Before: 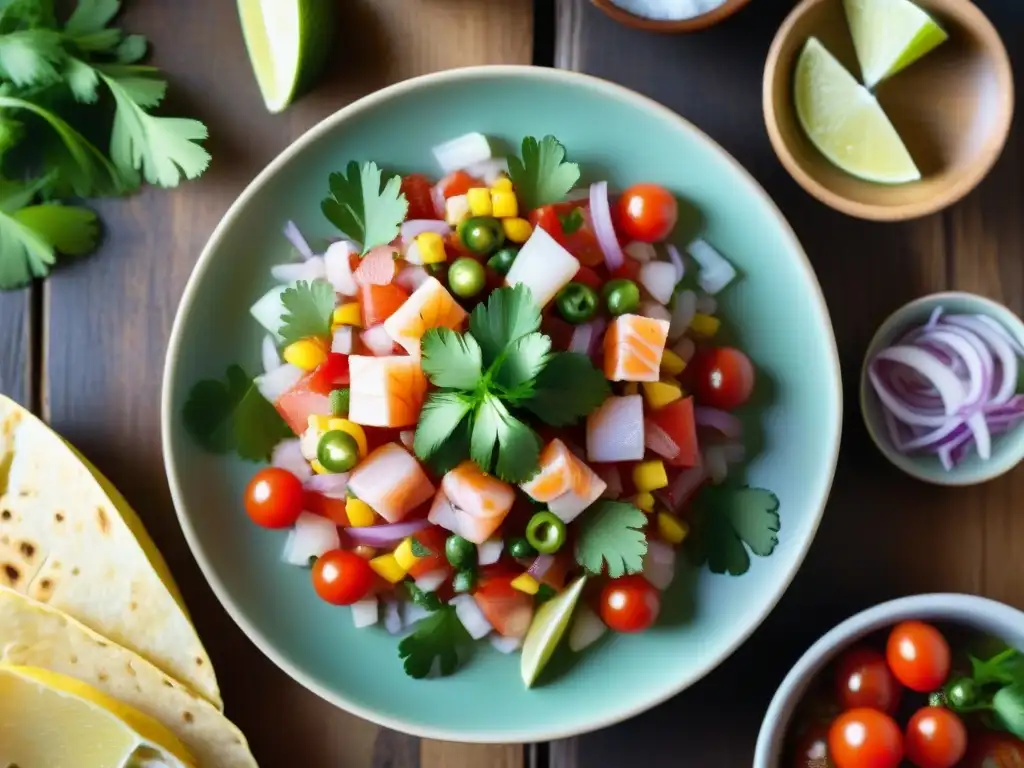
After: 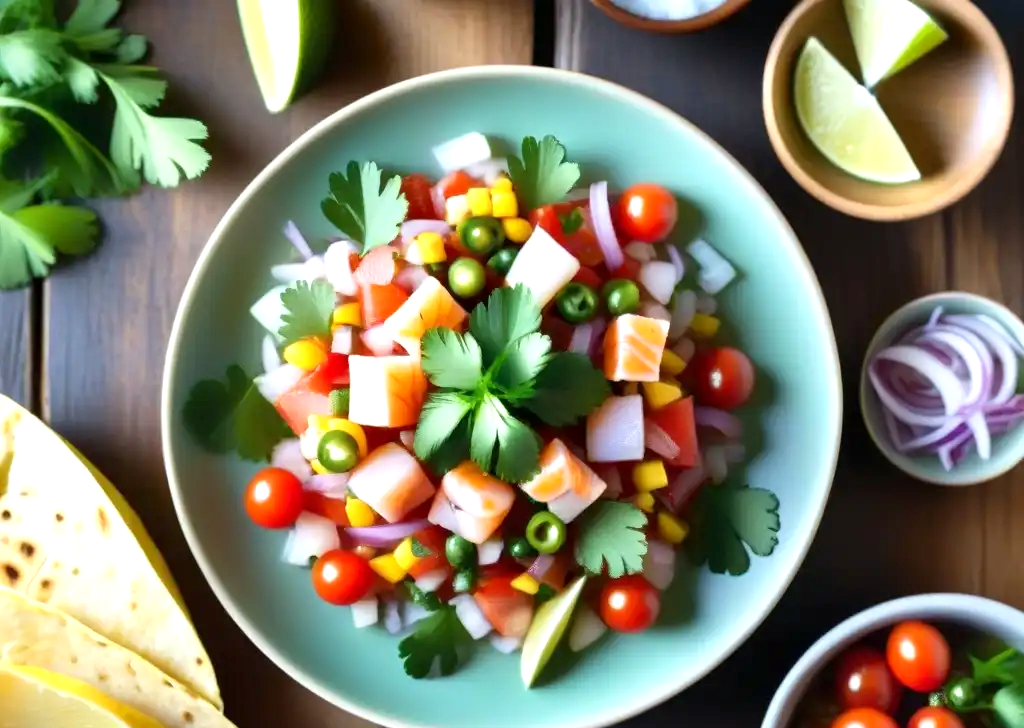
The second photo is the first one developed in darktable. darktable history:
exposure: black level correction 0.001, exposure 0.5 EV, compensate exposure bias true, compensate highlight preservation false
crop and rotate: top 0.008%, bottom 5.071%
